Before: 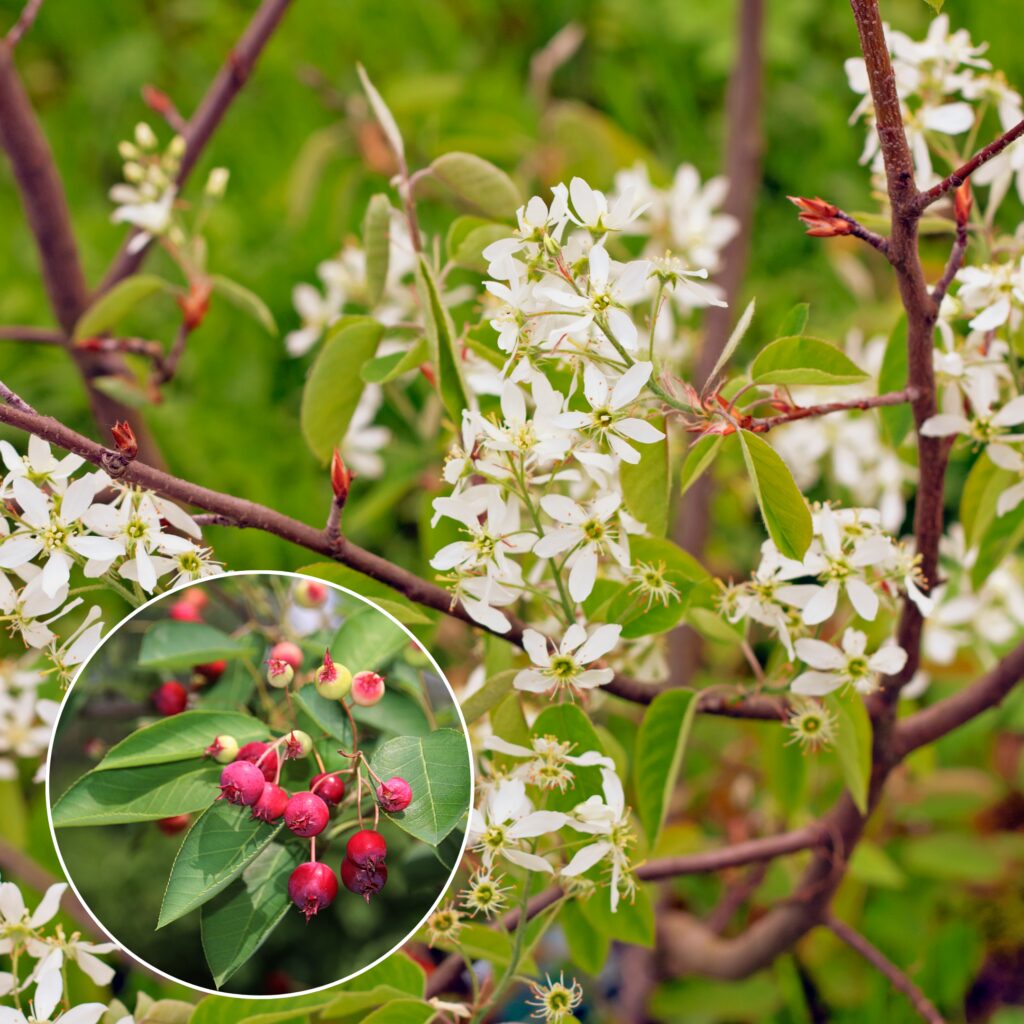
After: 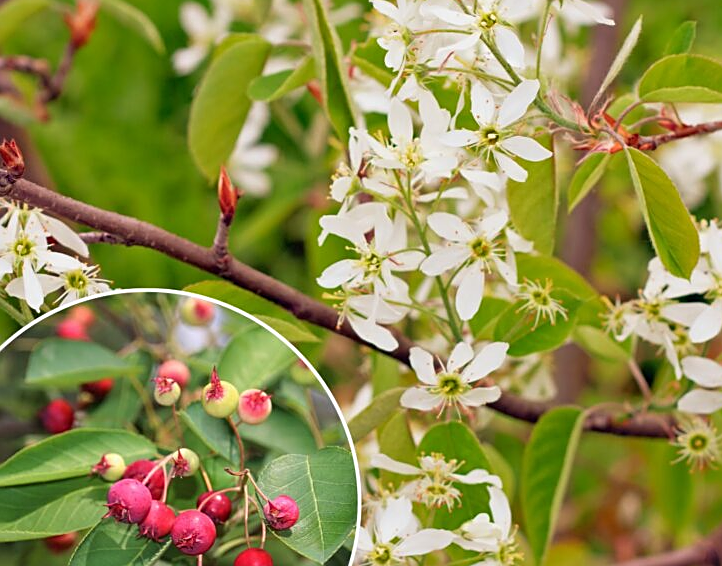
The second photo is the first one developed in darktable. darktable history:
sharpen: on, module defaults
crop: left 11.123%, top 27.61%, right 18.3%, bottom 17.034%
